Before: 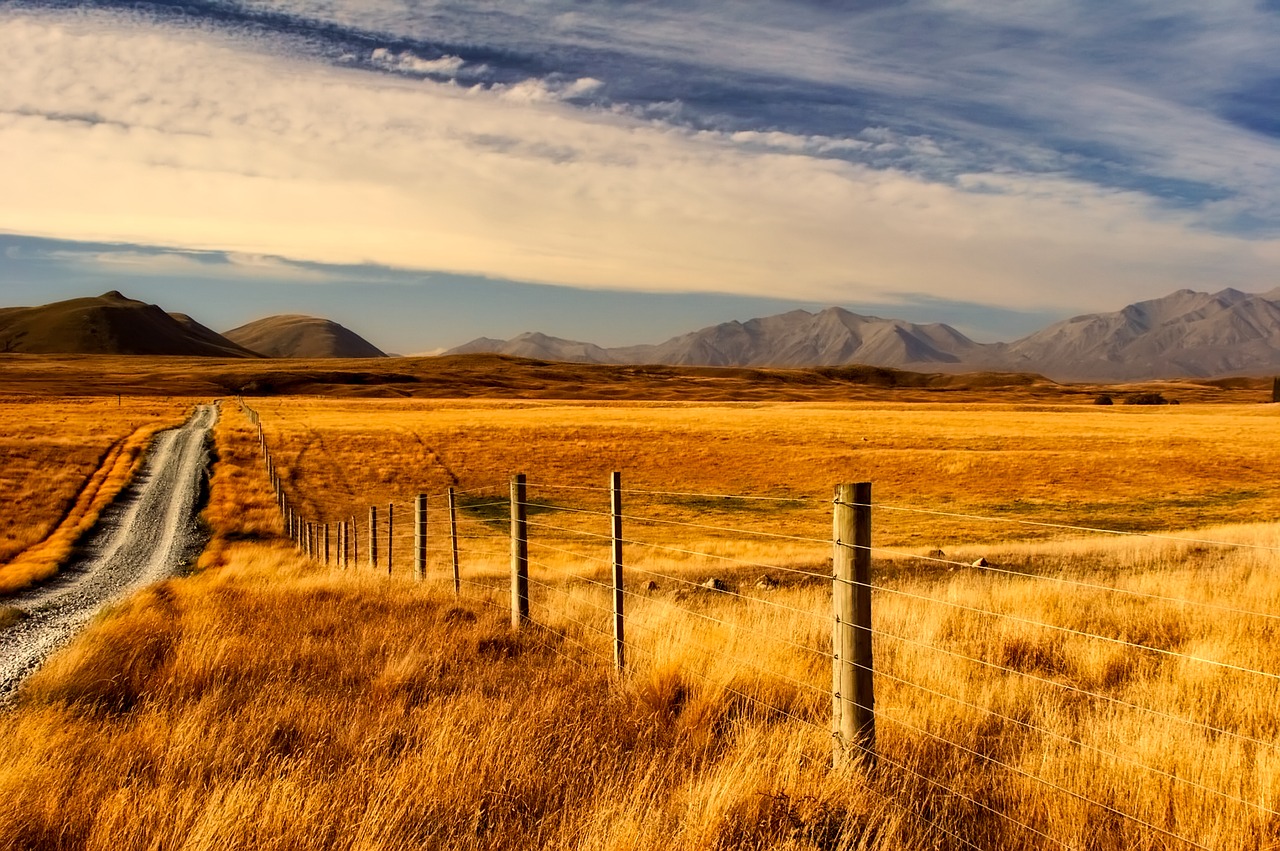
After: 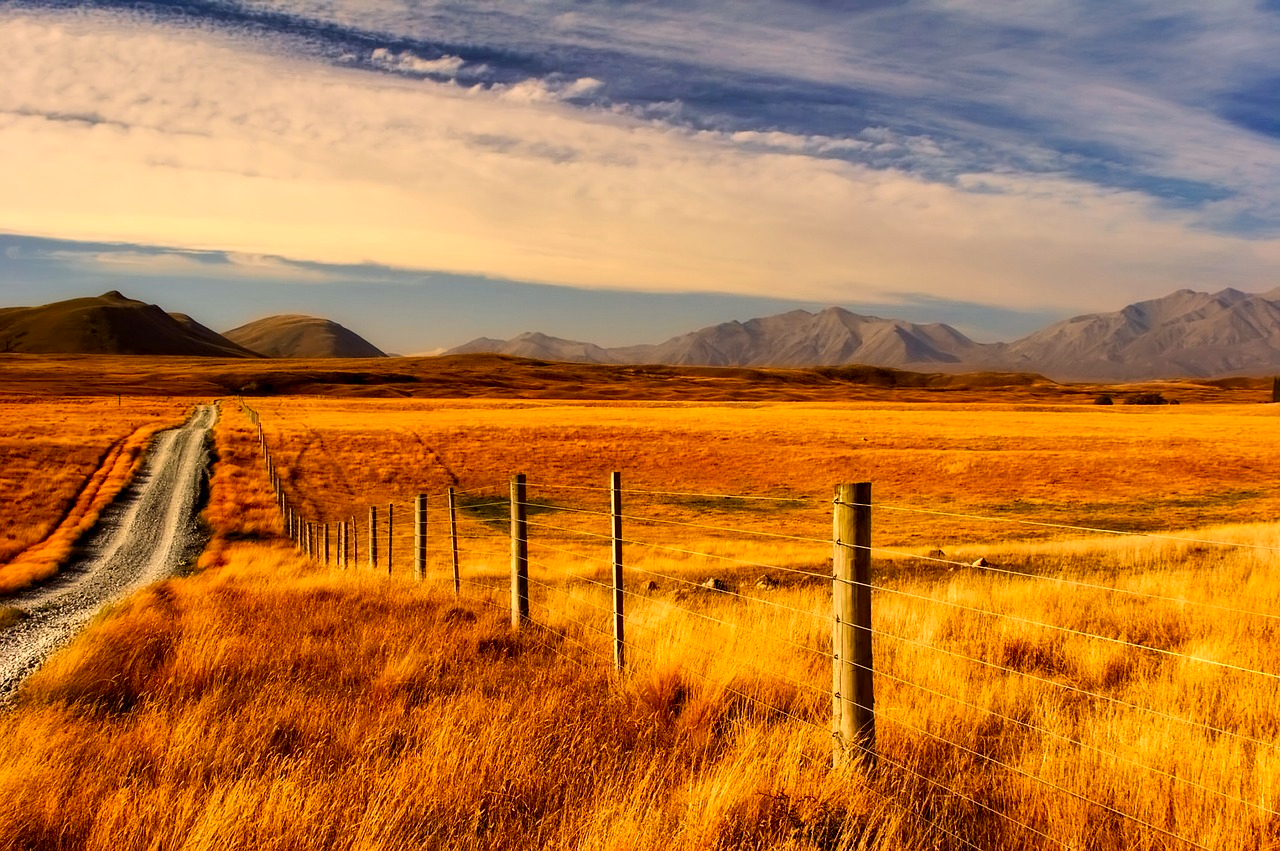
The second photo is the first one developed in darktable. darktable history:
color correction: highlights a* 3.51, highlights b* 1.69, saturation 1.23
